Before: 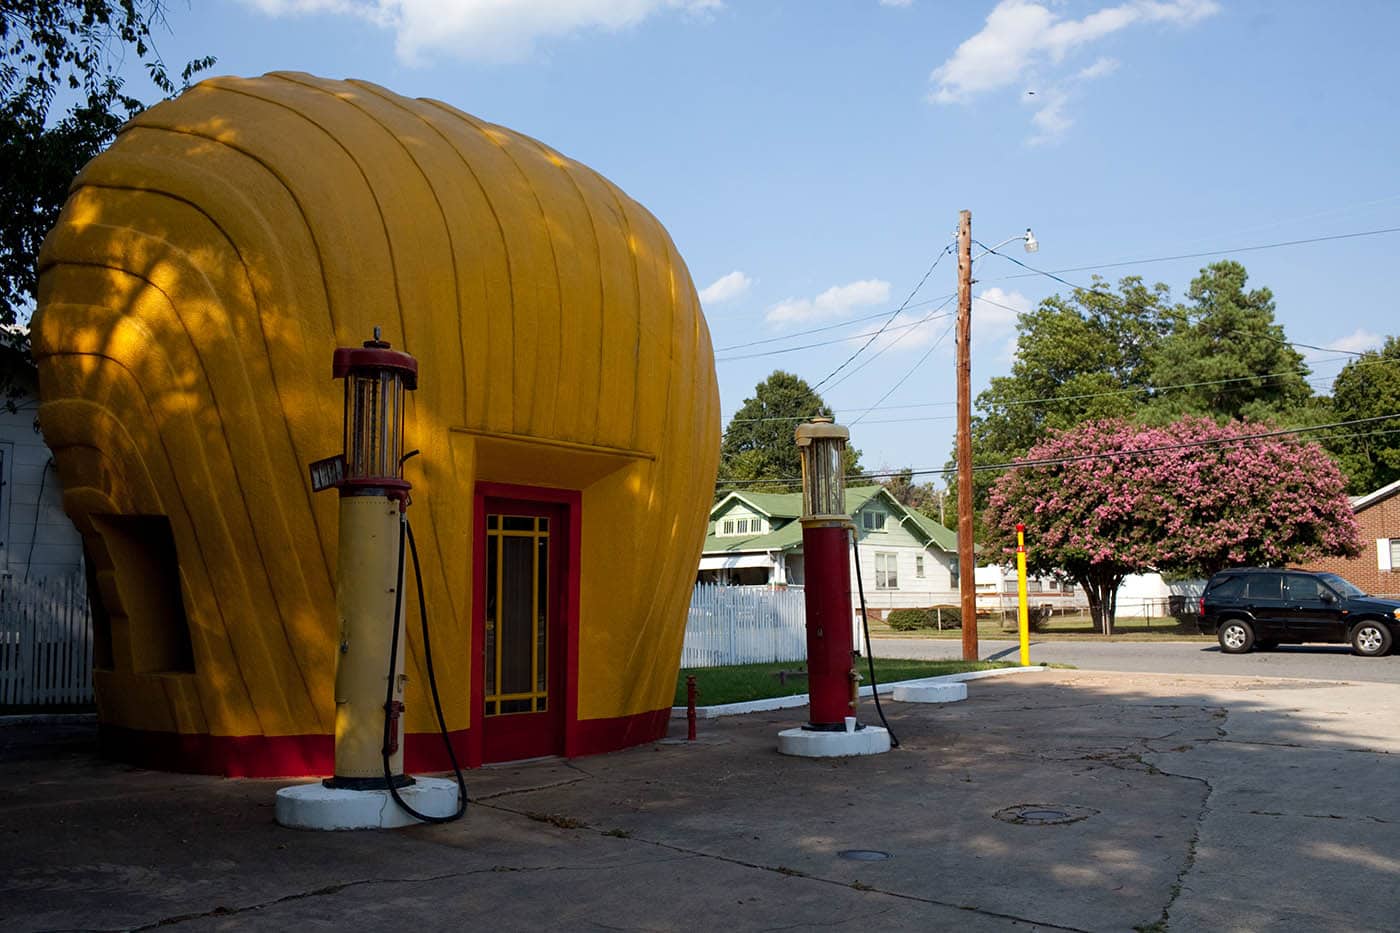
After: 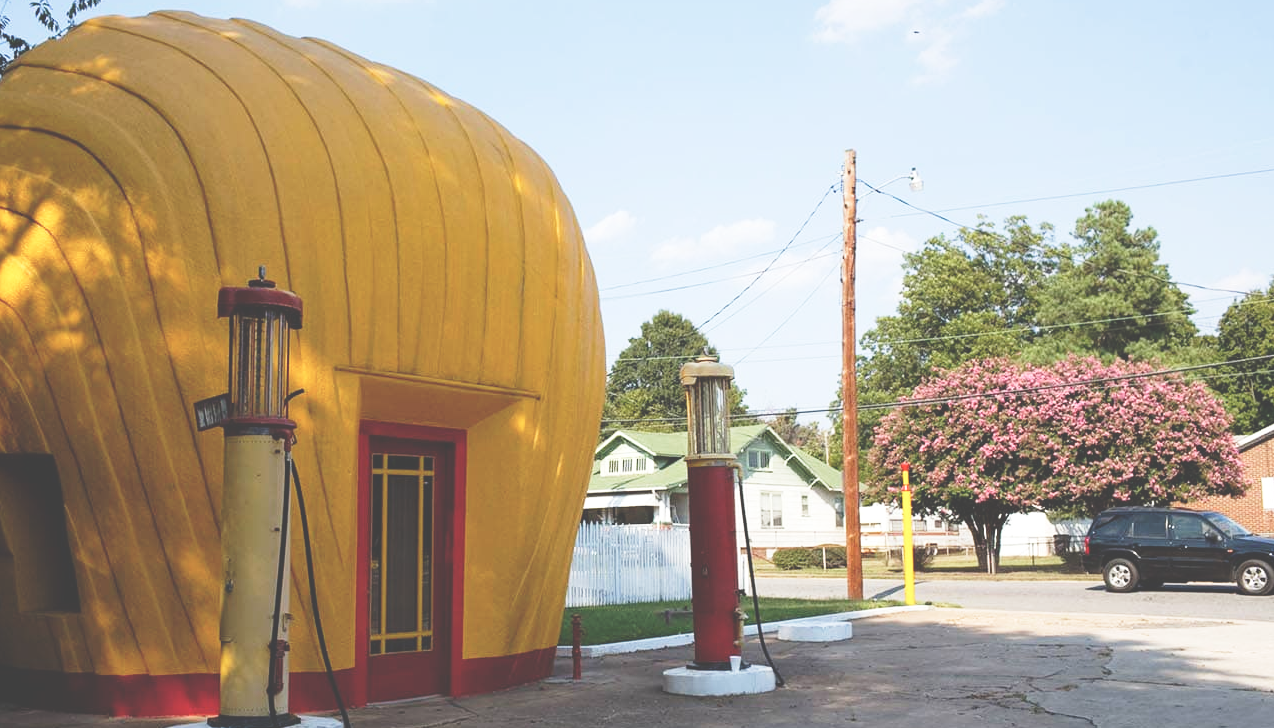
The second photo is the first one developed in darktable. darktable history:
exposure: black level correction -0.039, exposure 0.063 EV, compensate highlight preservation false
base curve: curves: ch0 [(0, 0) (0.028, 0.03) (0.121, 0.232) (0.46, 0.748) (0.859, 0.968) (1, 1)], preserve colors none
crop: left 8.227%, top 6.616%, bottom 15.299%
